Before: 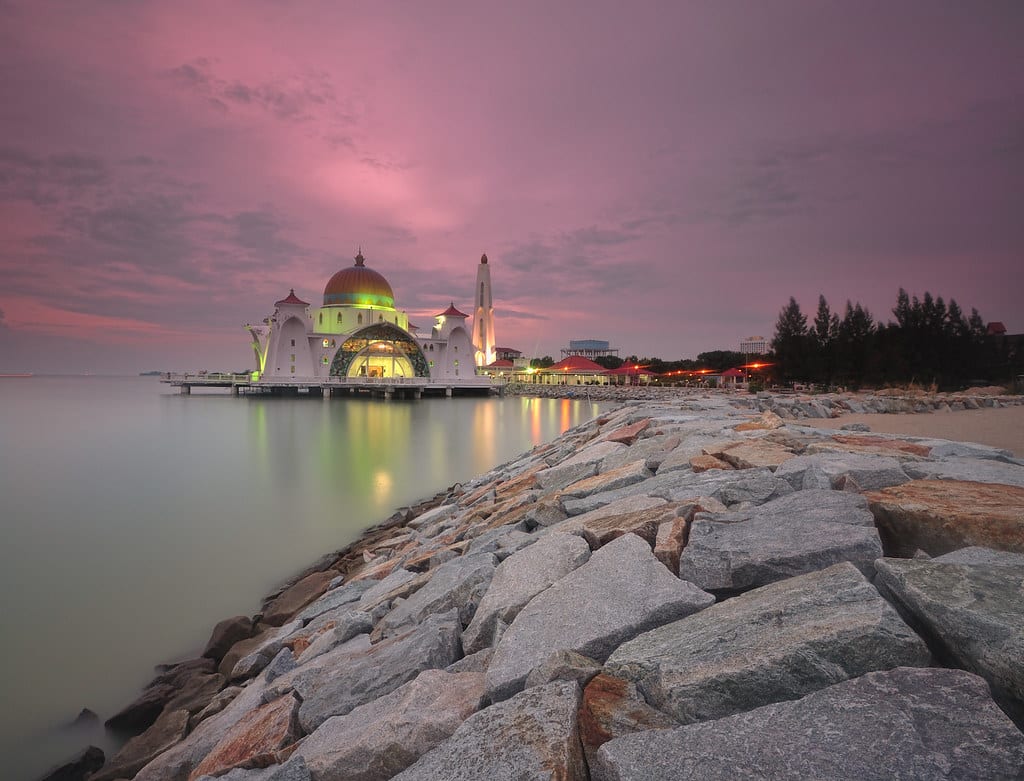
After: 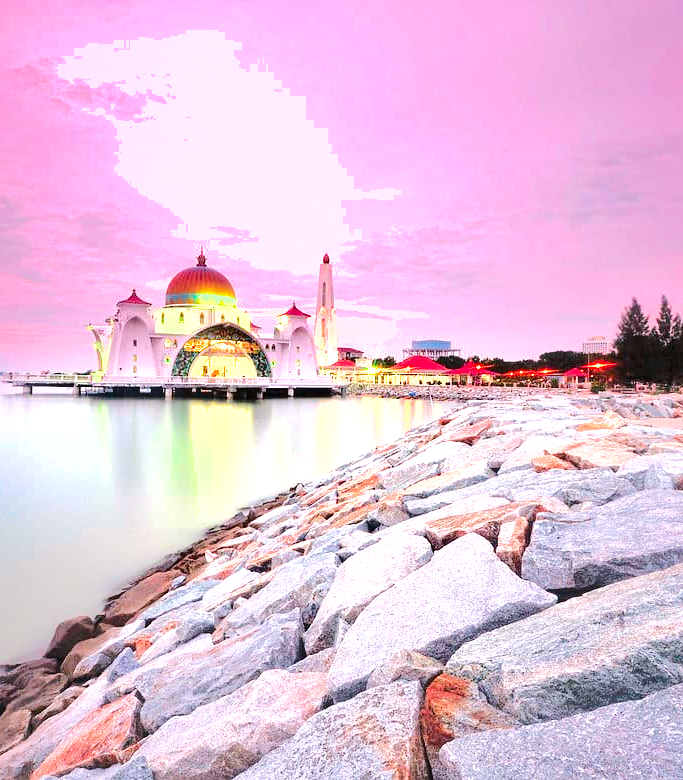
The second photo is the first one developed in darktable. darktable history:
exposure: black level correction 0.001, exposure 1.737 EV, compensate highlight preservation false
color calibration: illuminant as shot in camera, x 0.358, y 0.373, temperature 4628.91 K
shadows and highlights: soften with gaussian
tone equalizer: -7 EV 0.16 EV, -6 EV 0.63 EV, -5 EV 1.17 EV, -4 EV 1.3 EV, -3 EV 1.16 EV, -2 EV 0.6 EV, -1 EV 0.16 EV, edges refinement/feathering 500, mask exposure compensation -1.57 EV, preserve details no
crop and rotate: left 15.506%, right 17.746%
